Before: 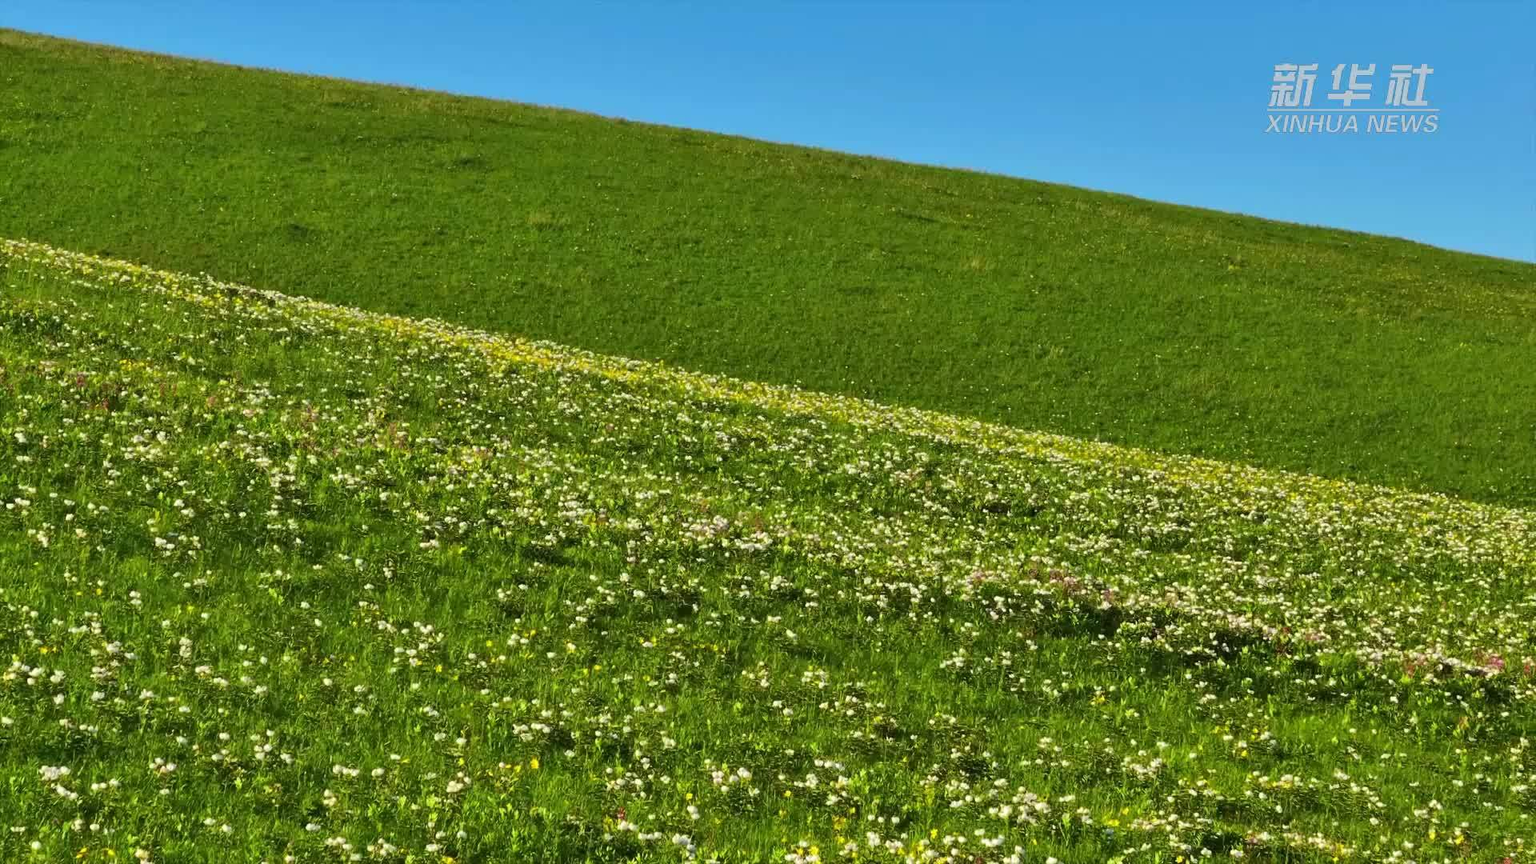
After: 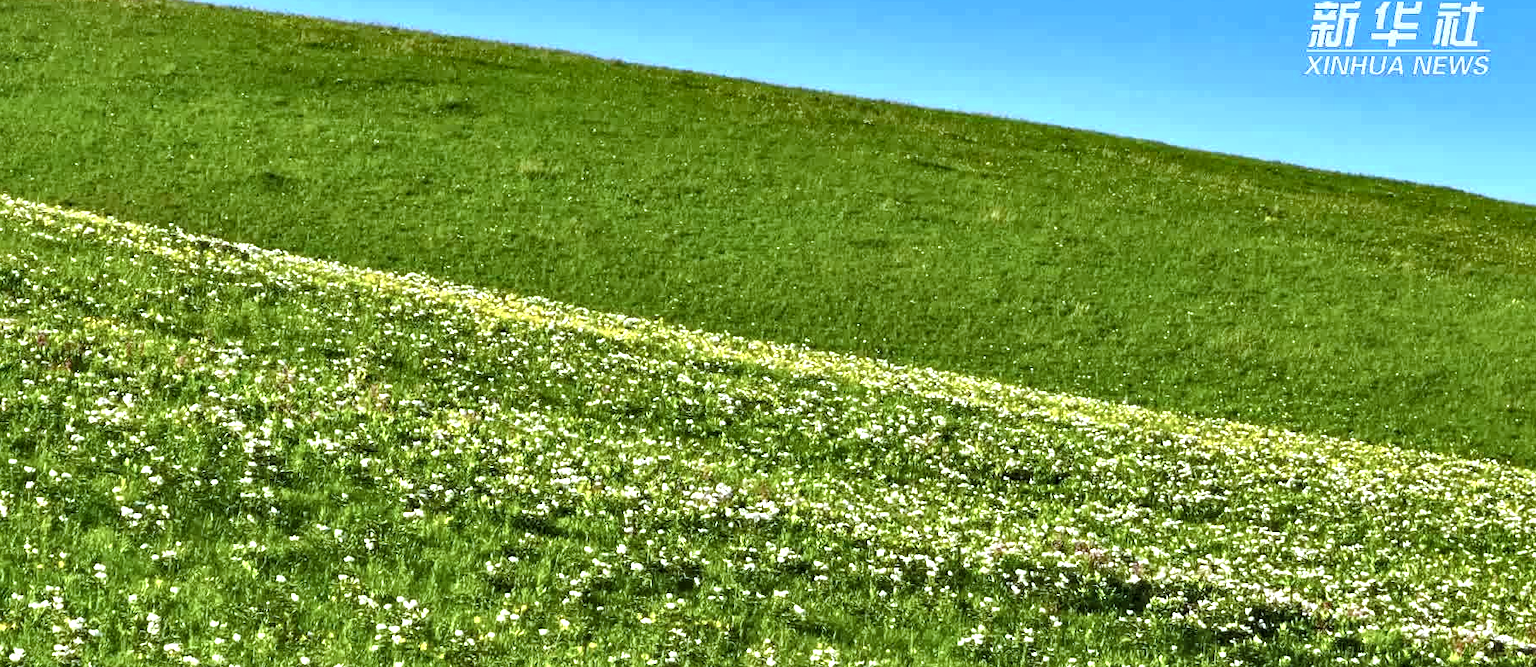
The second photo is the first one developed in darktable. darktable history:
crop: left 2.737%, top 7.287%, right 3.421%, bottom 20.179%
shadows and highlights: soften with gaussian
color correction: saturation 0.8
color balance rgb: linear chroma grading › shadows 19.44%, linear chroma grading › highlights 3.42%, linear chroma grading › mid-tones 10.16%
white balance: red 0.926, green 1.003, blue 1.133
exposure: exposure 0.781 EV, compensate highlight preservation false
contrast equalizer: y [[0.546, 0.552, 0.554, 0.554, 0.552, 0.546], [0.5 ×6], [0.5 ×6], [0 ×6], [0 ×6]]
local contrast: on, module defaults
